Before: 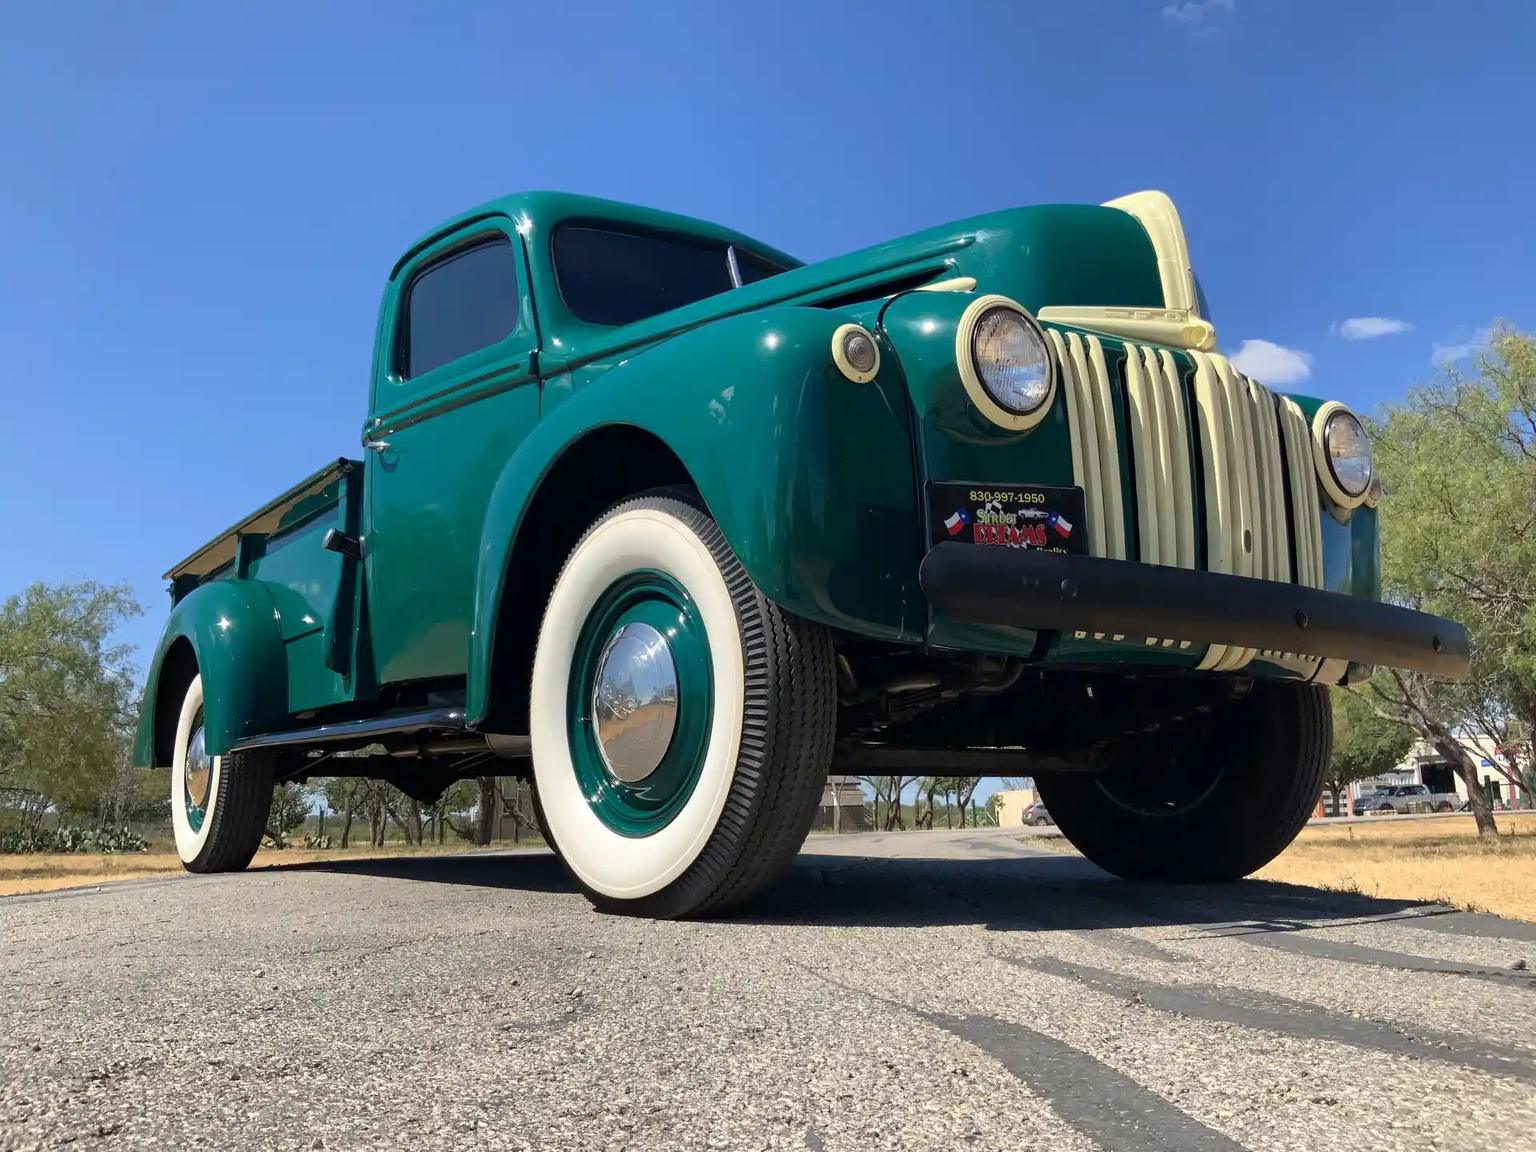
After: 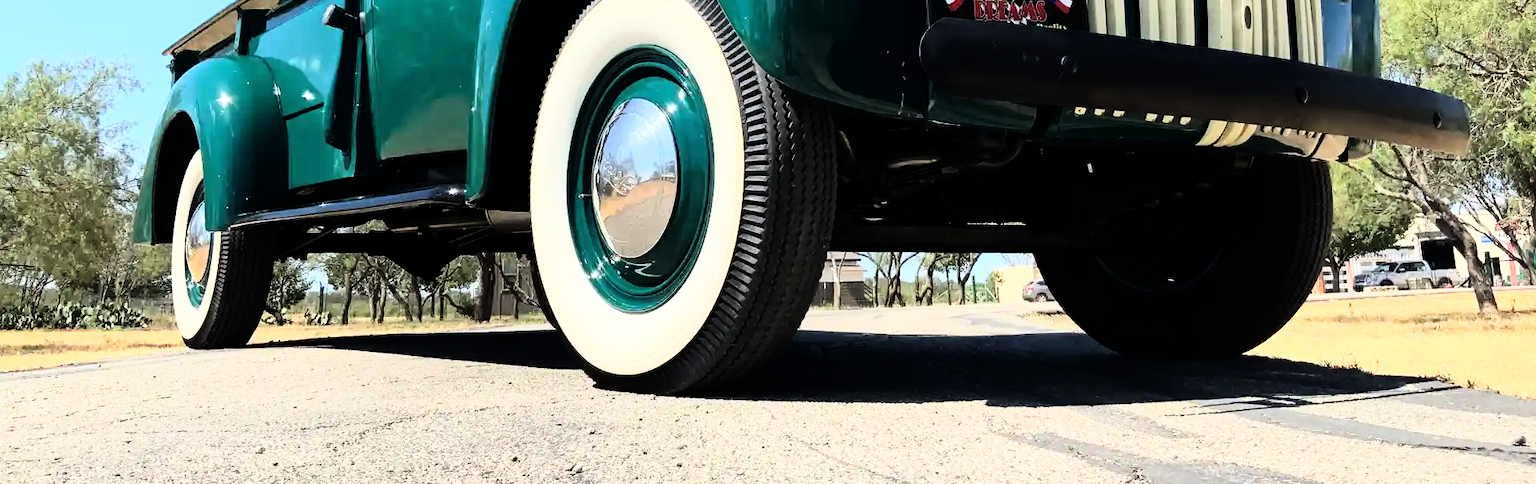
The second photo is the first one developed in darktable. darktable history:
rgb curve: curves: ch0 [(0, 0) (0.21, 0.15) (0.24, 0.21) (0.5, 0.75) (0.75, 0.96) (0.89, 0.99) (1, 1)]; ch1 [(0, 0.02) (0.21, 0.13) (0.25, 0.2) (0.5, 0.67) (0.75, 0.9) (0.89, 0.97) (1, 1)]; ch2 [(0, 0.02) (0.21, 0.13) (0.25, 0.2) (0.5, 0.67) (0.75, 0.9) (0.89, 0.97) (1, 1)], compensate middle gray true
crop: top 45.551%, bottom 12.262%
